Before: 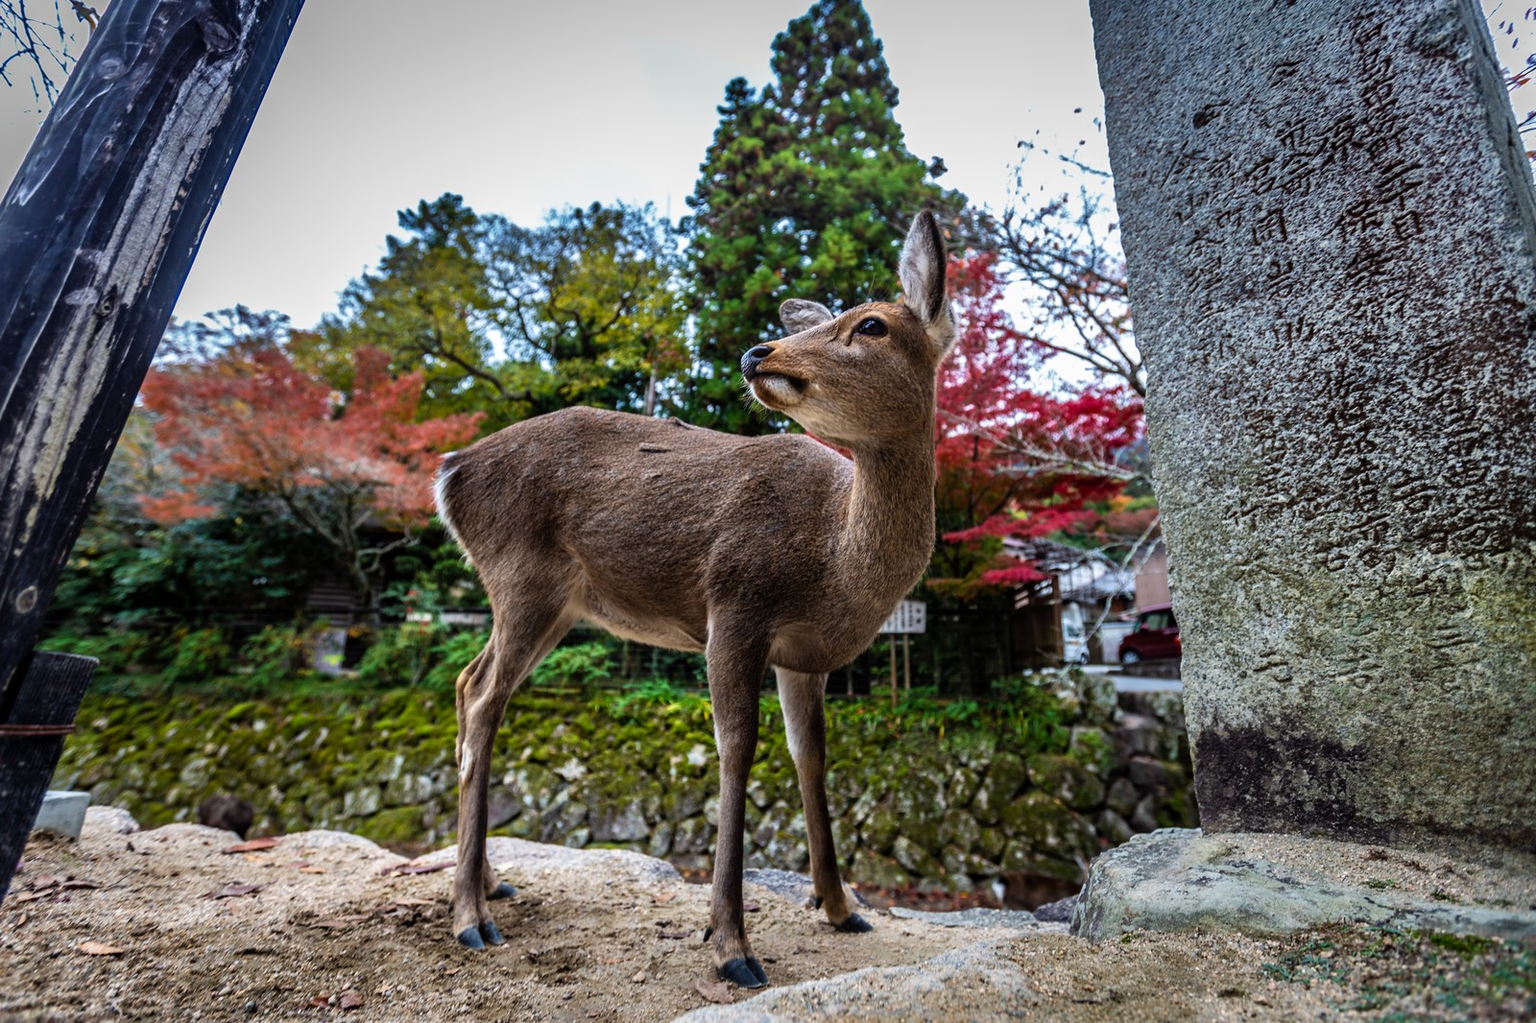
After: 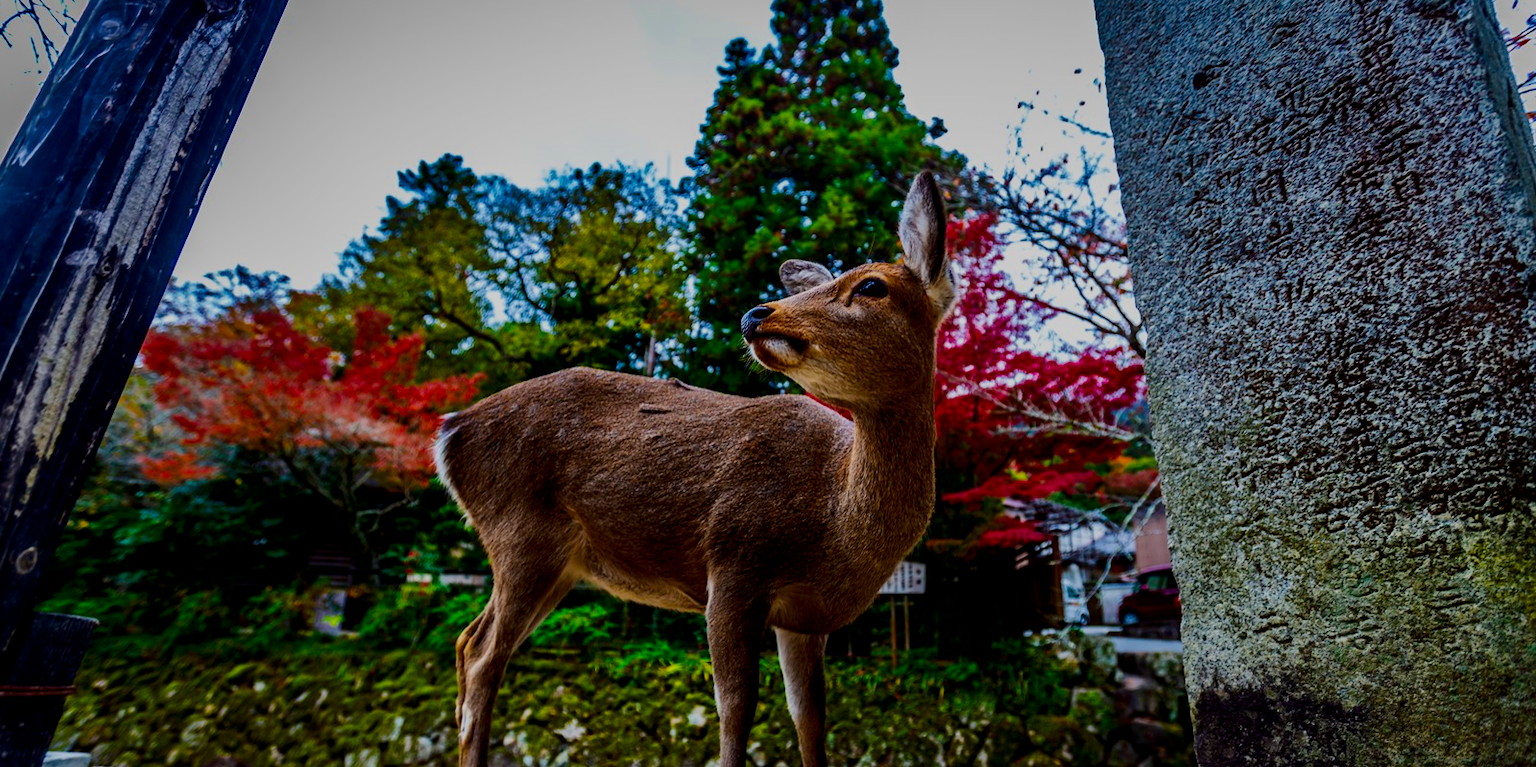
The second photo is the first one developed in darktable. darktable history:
color balance rgb: perceptual saturation grading › global saturation 25%, global vibrance 20%
crop: top 3.857%, bottom 21.132%
contrast brightness saturation: contrast 0.13, brightness -0.24, saturation 0.14
color balance: output saturation 120%
filmic rgb: black relative exposure -7.65 EV, white relative exposure 4.56 EV, hardness 3.61
